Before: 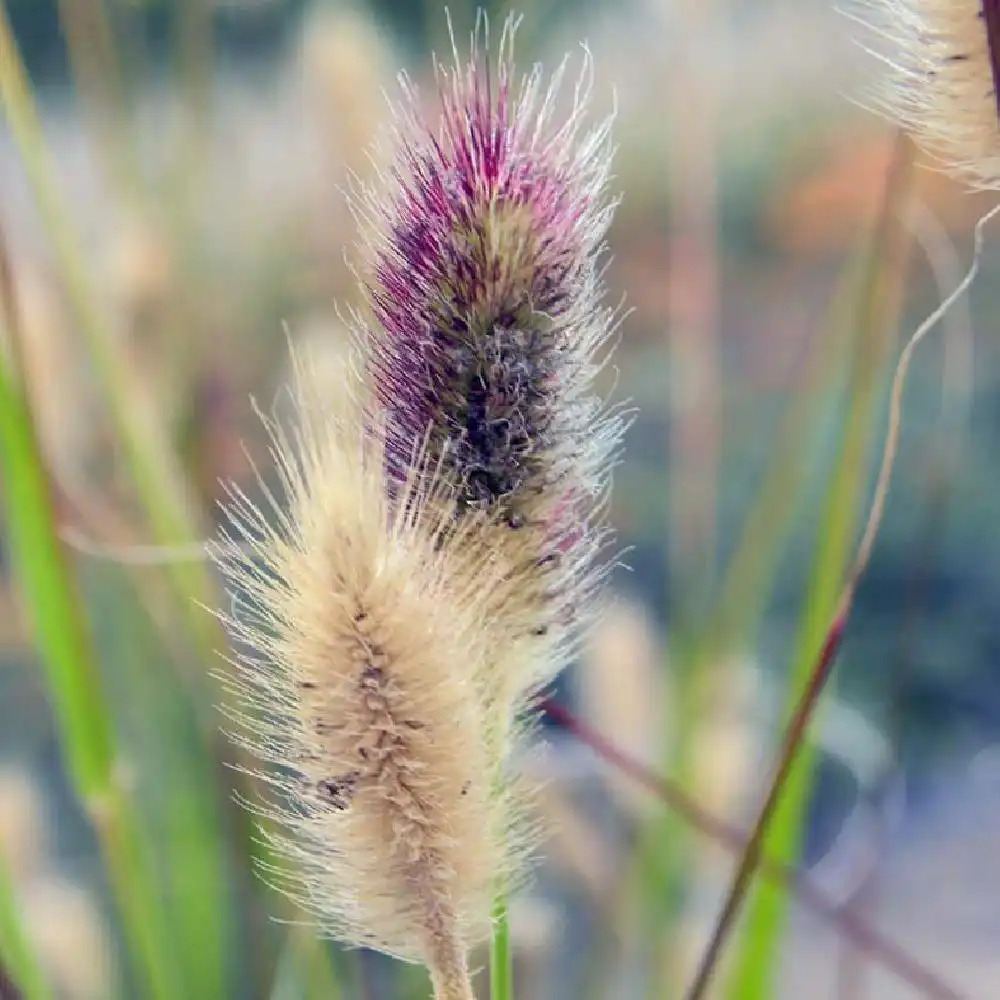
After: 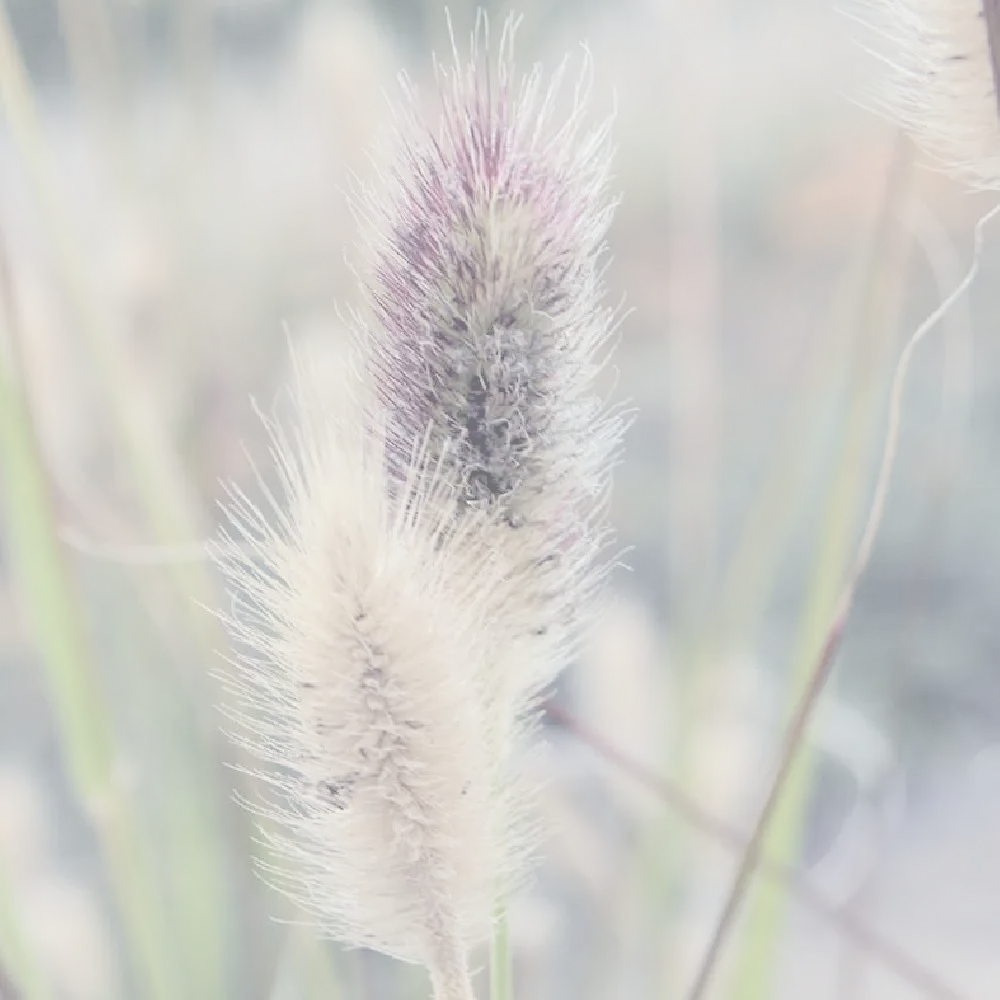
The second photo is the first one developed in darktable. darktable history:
exposure: black level correction 0.003, exposure 0.383 EV, compensate highlight preservation false
contrast brightness saturation: contrast -0.318, brightness 0.743, saturation -0.779
